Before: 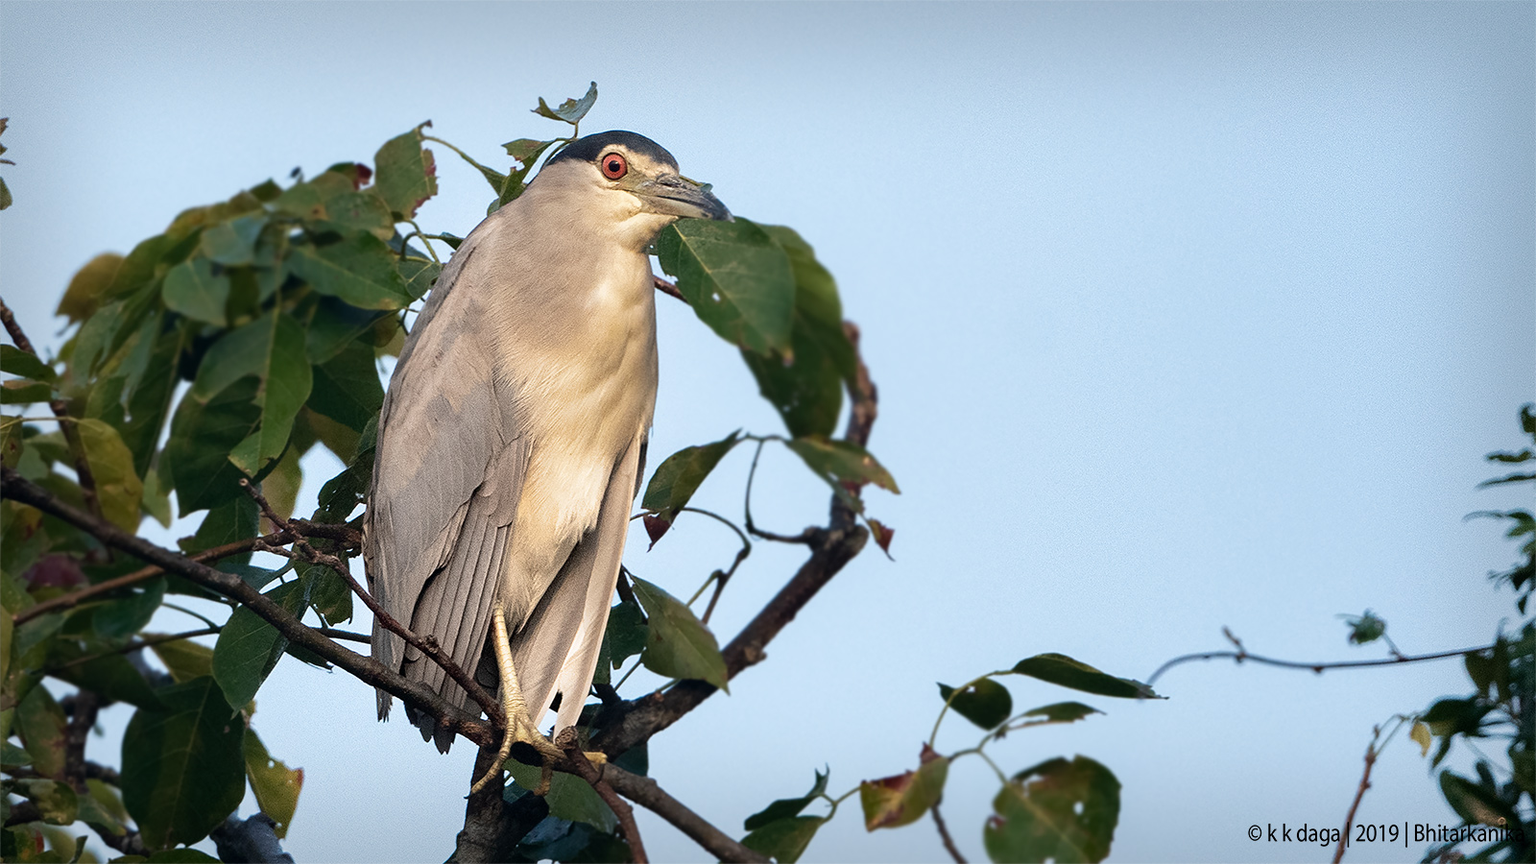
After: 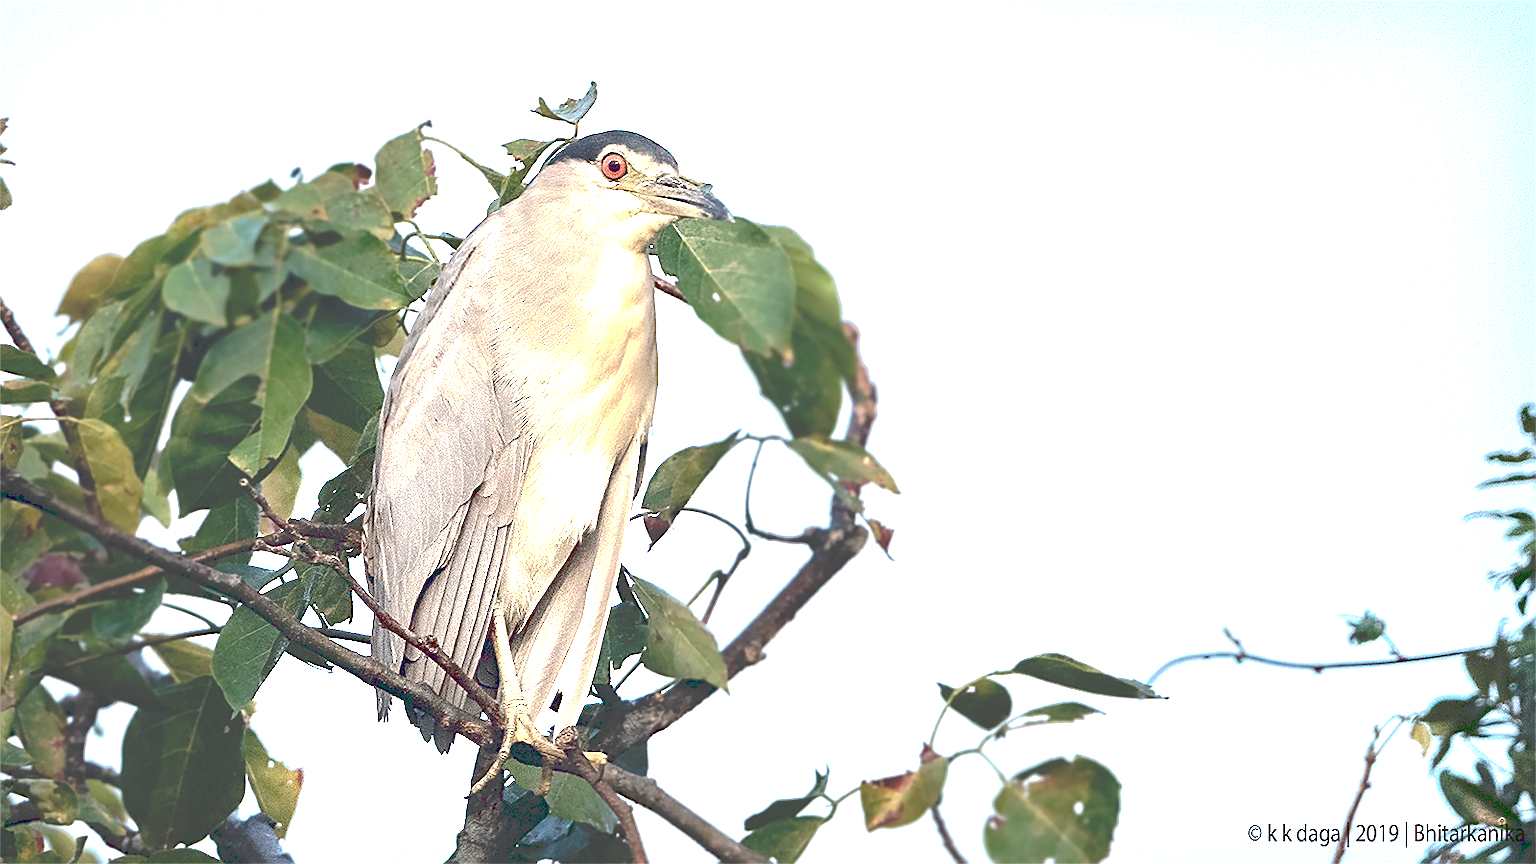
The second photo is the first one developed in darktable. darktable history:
tone curve: curves: ch0 [(0, 0) (0.003, 0.278) (0.011, 0.282) (0.025, 0.282) (0.044, 0.29) (0.069, 0.295) (0.1, 0.306) (0.136, 0.316) (0.177, 0.33) (0.224, 0.358) (0.277, 0.403) (0.335, 0.451) (0.399, 0.505) (0.468, 0.558) (0.543, 0.611) (0.623, 0.679) (0.709, 0.751) (0.801, 0.815) (0.898, 0.863) (1, 1)], preserve colors none
exposure: black level correction 0, exposure 1.5 EV, compensate highlight preservation false
sharpen: on, module defaults
contrast equalizer: octaves 7, y [[0.6 ×6], [0.55 ×6], [0 ×6], [0 ×6], [0 ×6]], mix 0.35
contrast brightness saturation: saturation -0.04
